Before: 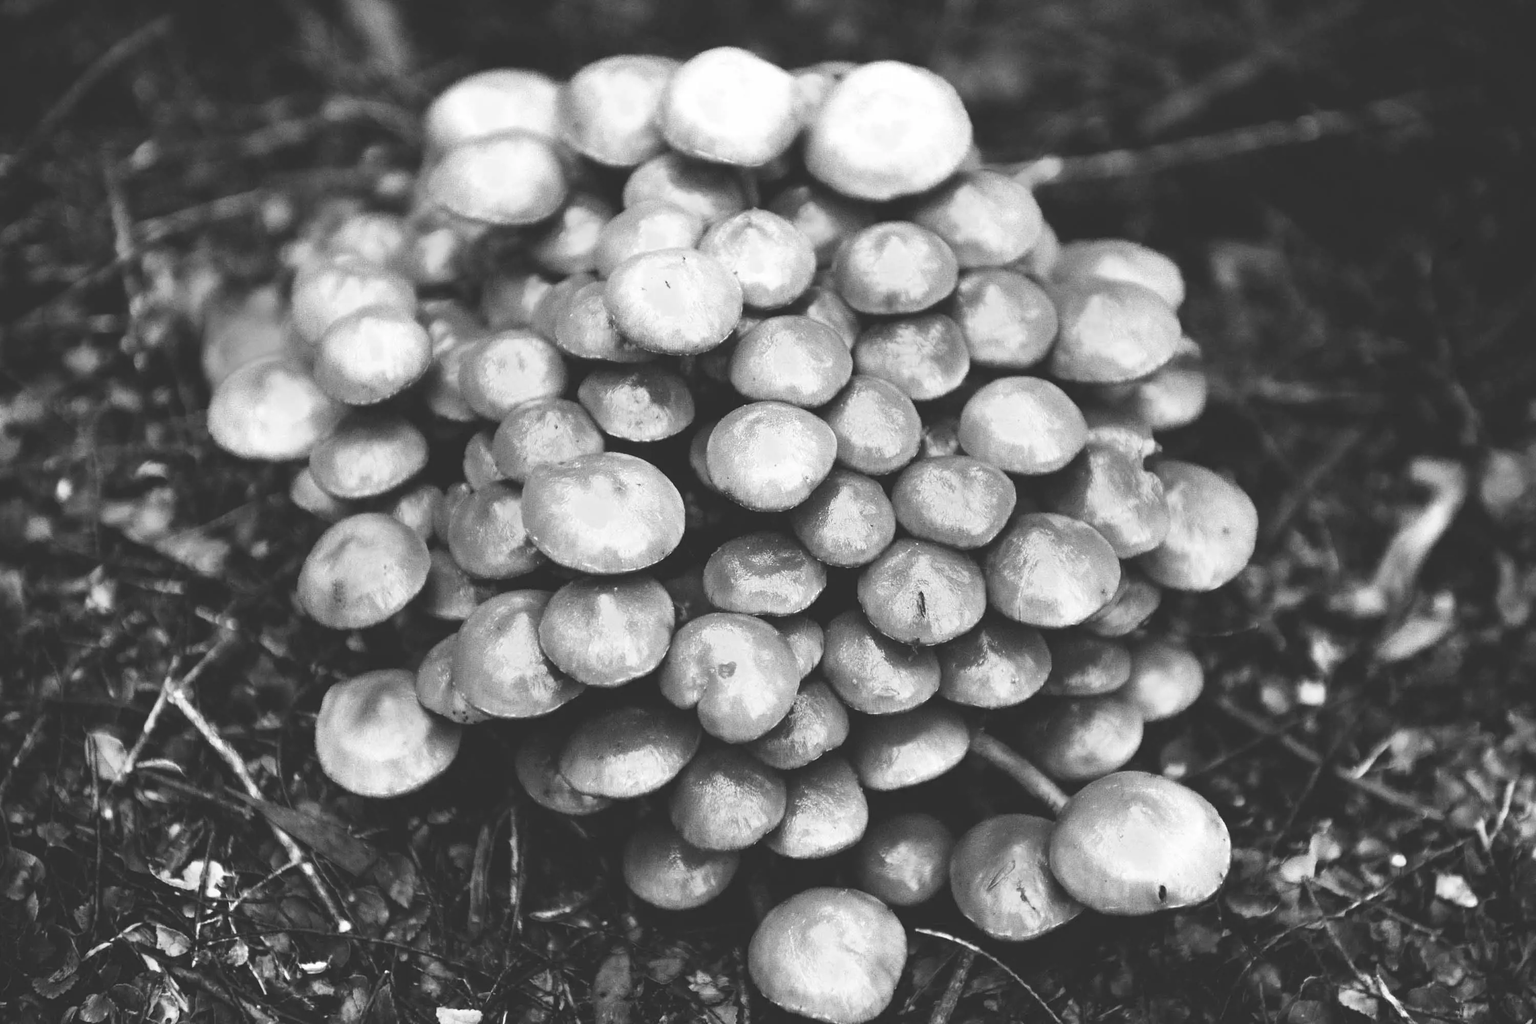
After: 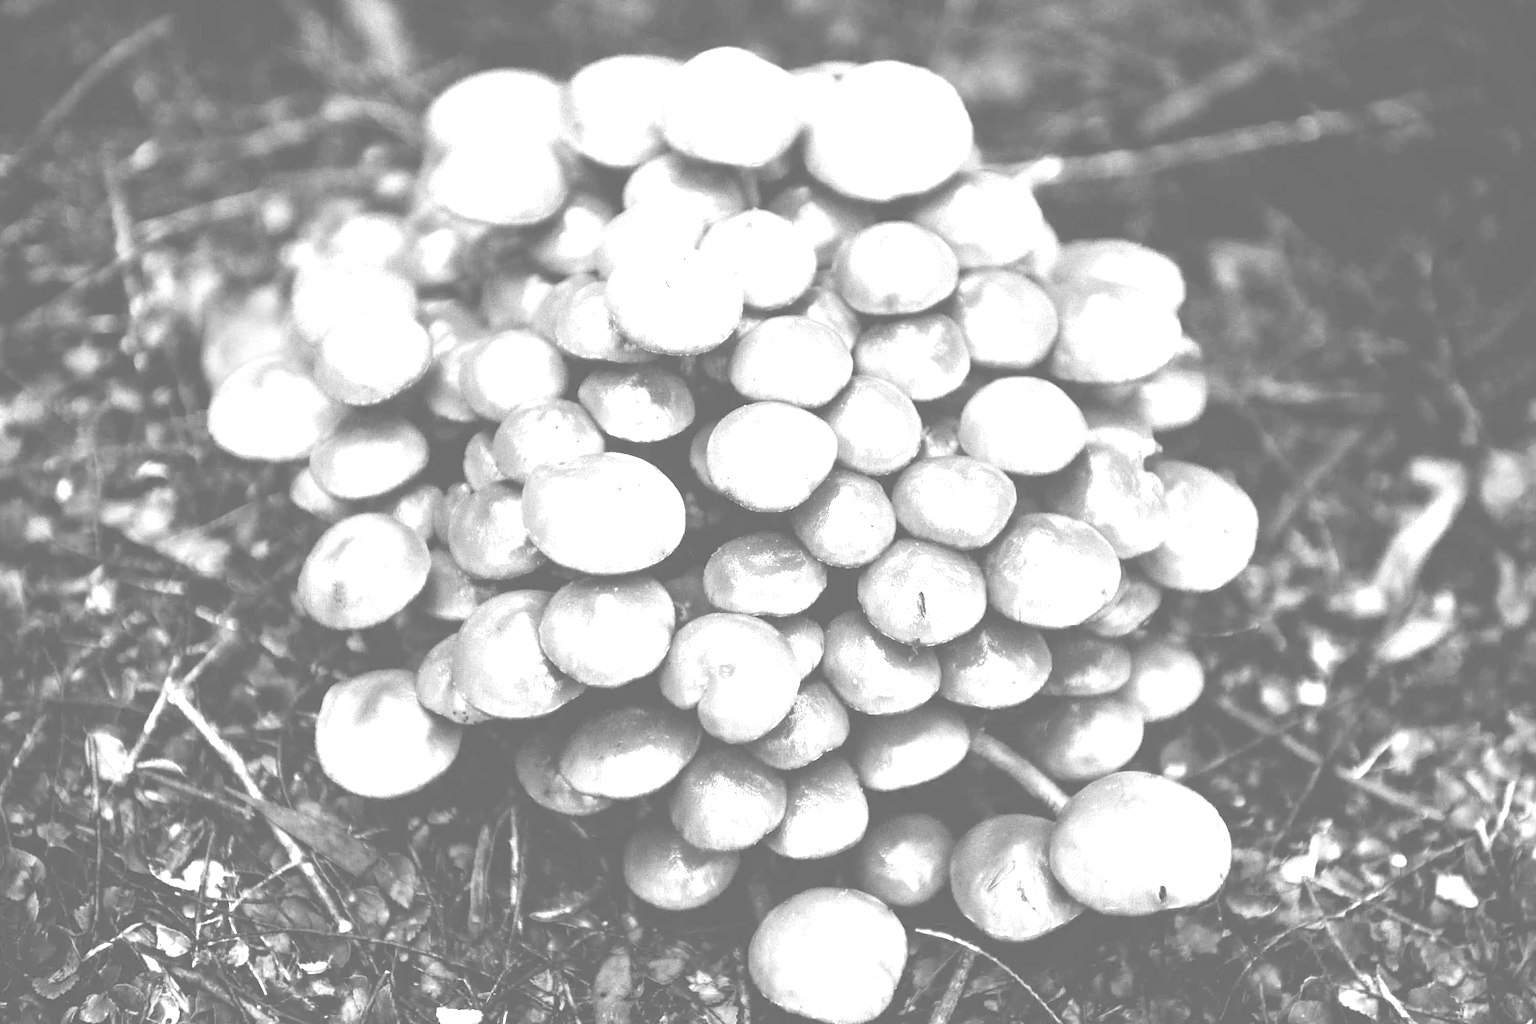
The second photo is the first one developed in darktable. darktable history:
exposure: black level correction 0, exposure 1.2 EV, compensate highlight preservation false
local contrast: mode bilateral grid, contrast 10, coarseness 25, detail 115%, midtone range 0.2
contrast brightness saturation: brightness 0.28
